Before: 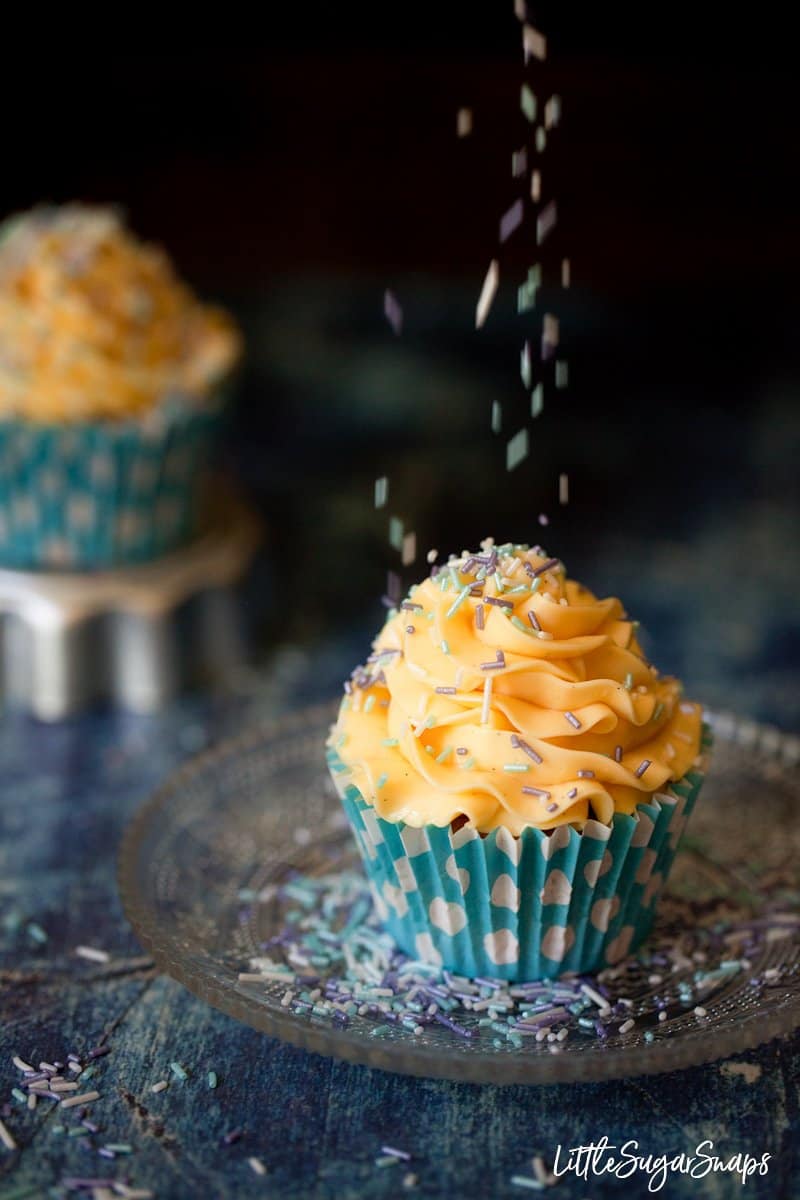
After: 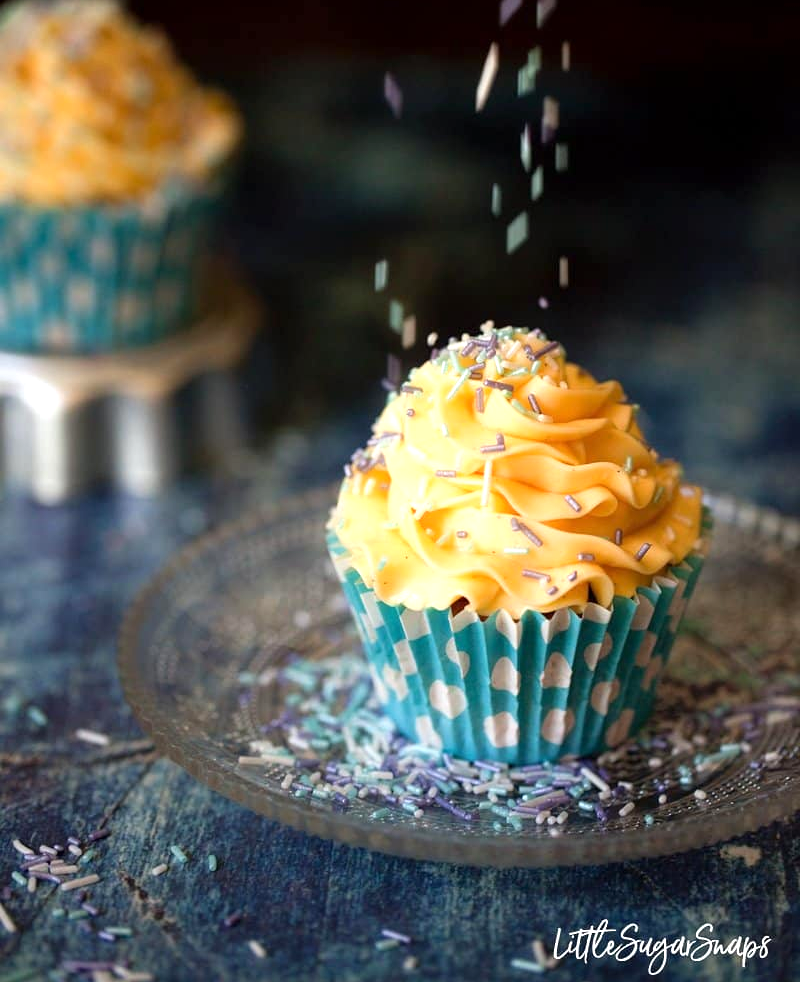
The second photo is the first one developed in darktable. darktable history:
crop and rotate: top 18.136%
exposure: exposure 0.496 EV, compensate highlight preservation false
